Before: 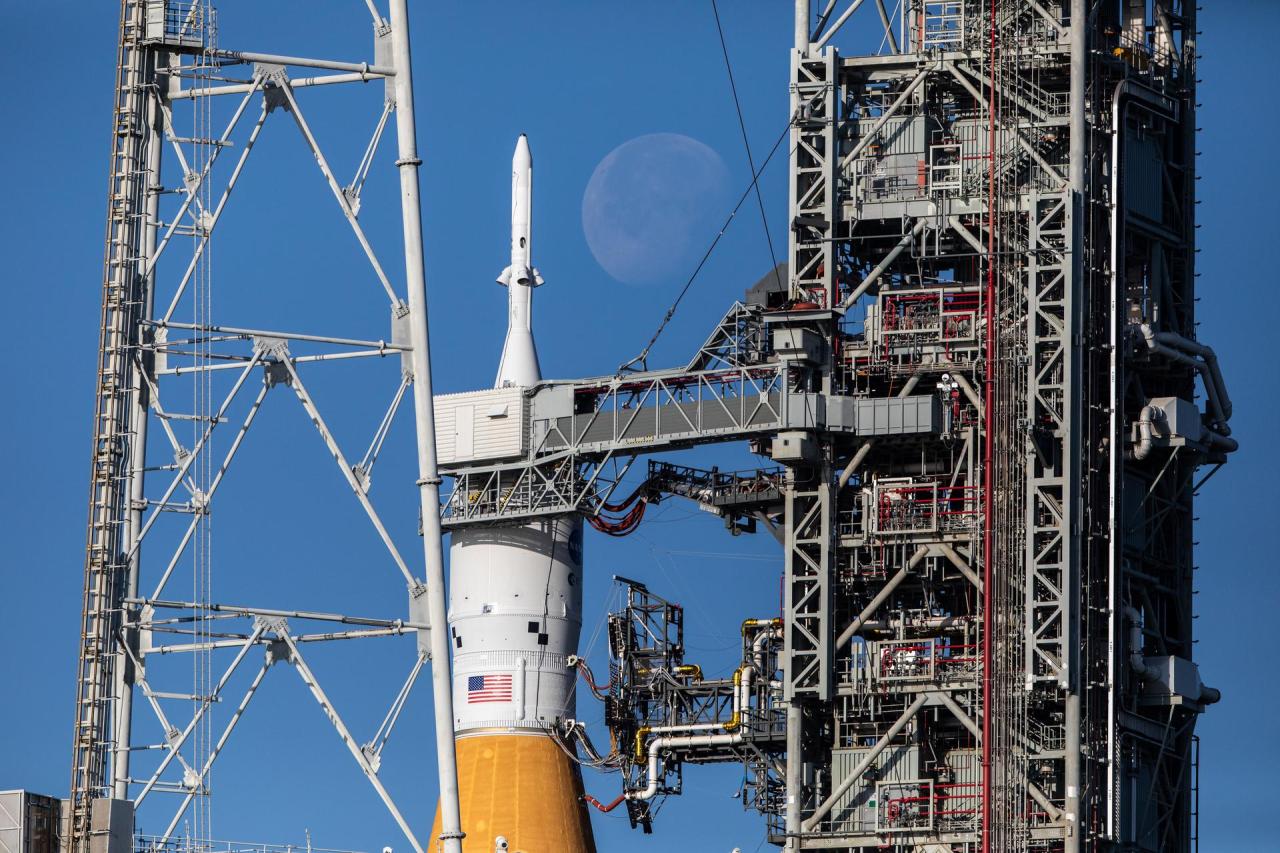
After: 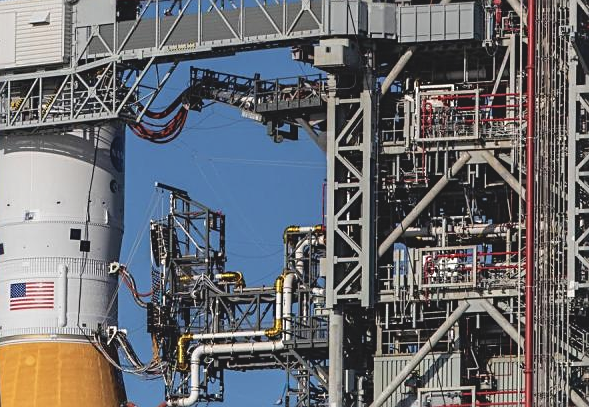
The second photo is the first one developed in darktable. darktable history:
shadows and highlights: soften with gaussian
crop: left 35.817%, top 46.083%, right 18.163%, bottom 6.182%
contrast brightness saturation: contrast -0.148, brightness 0.04, saturation -0.123
sharpen: on, module defaults
